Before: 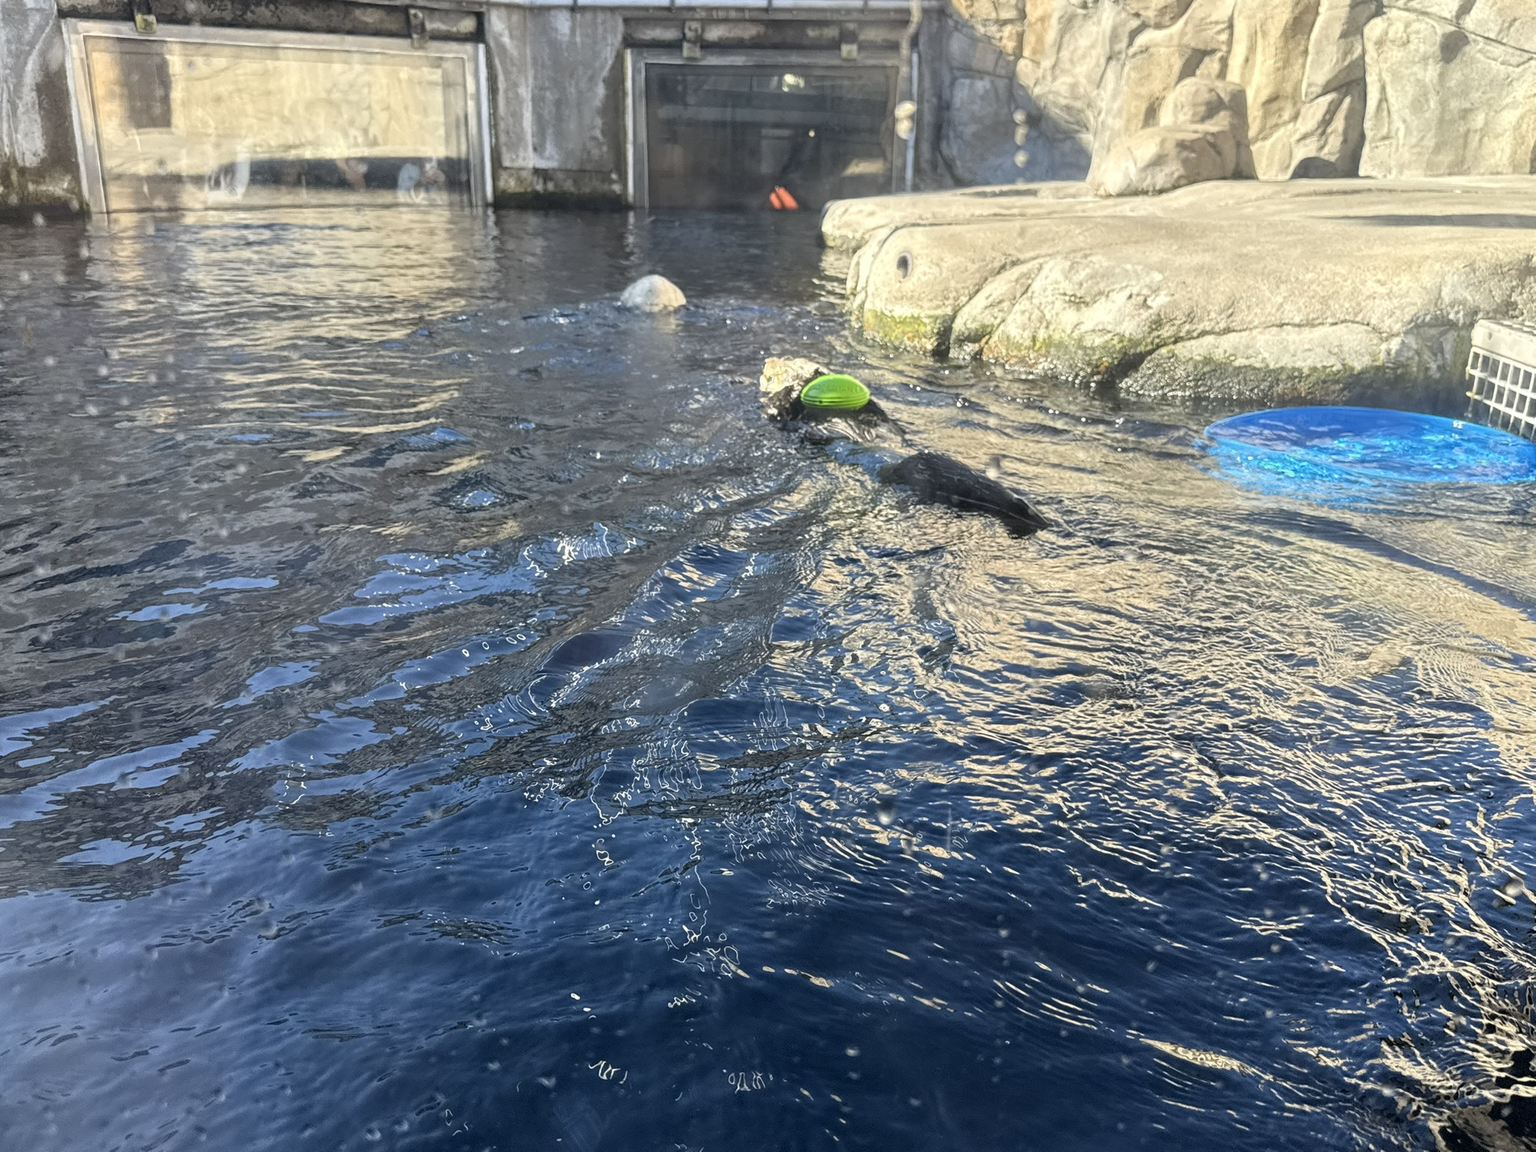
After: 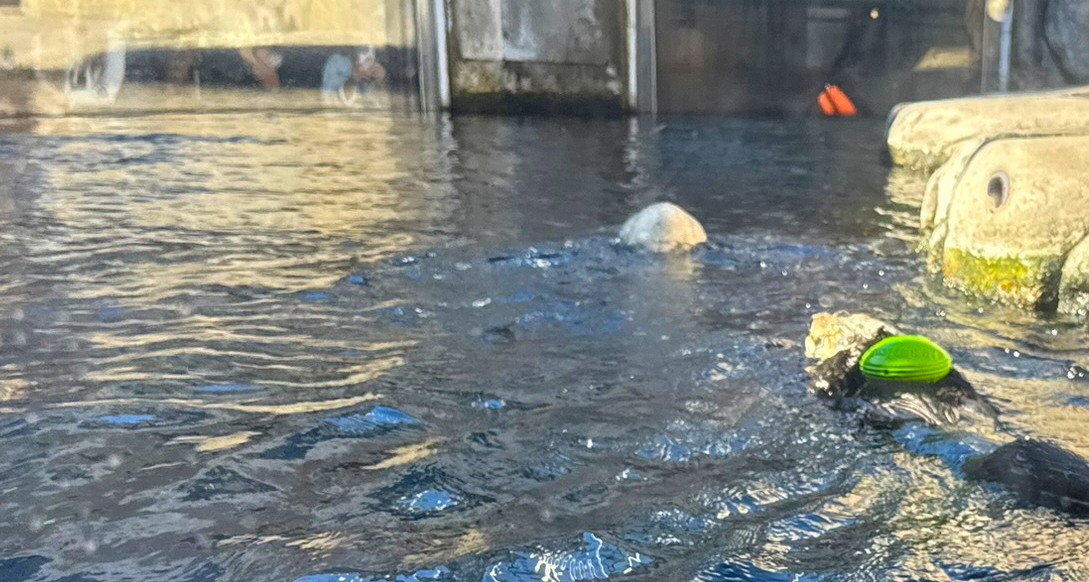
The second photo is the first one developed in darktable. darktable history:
color balance rgb: perceptual saturation grading › global saturation 29.667%, global vibrance 20%
exposure: compensate highlight preservation false
crop: left 10.19%, top 10.718%, right 36.636%, bottom 51.358%
